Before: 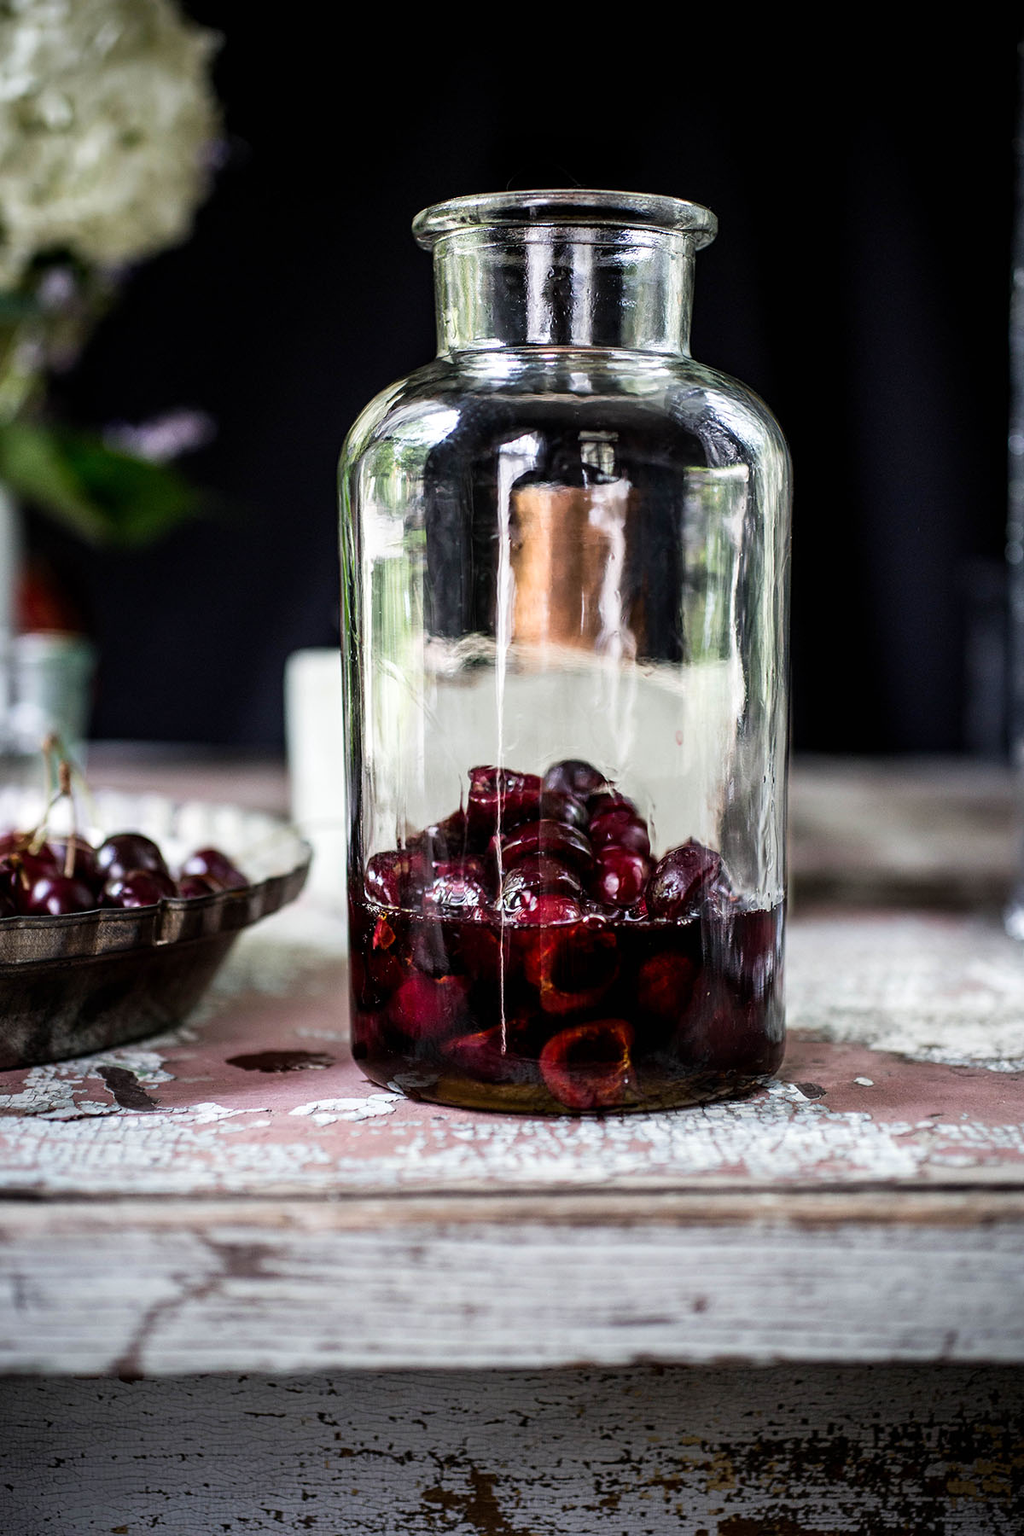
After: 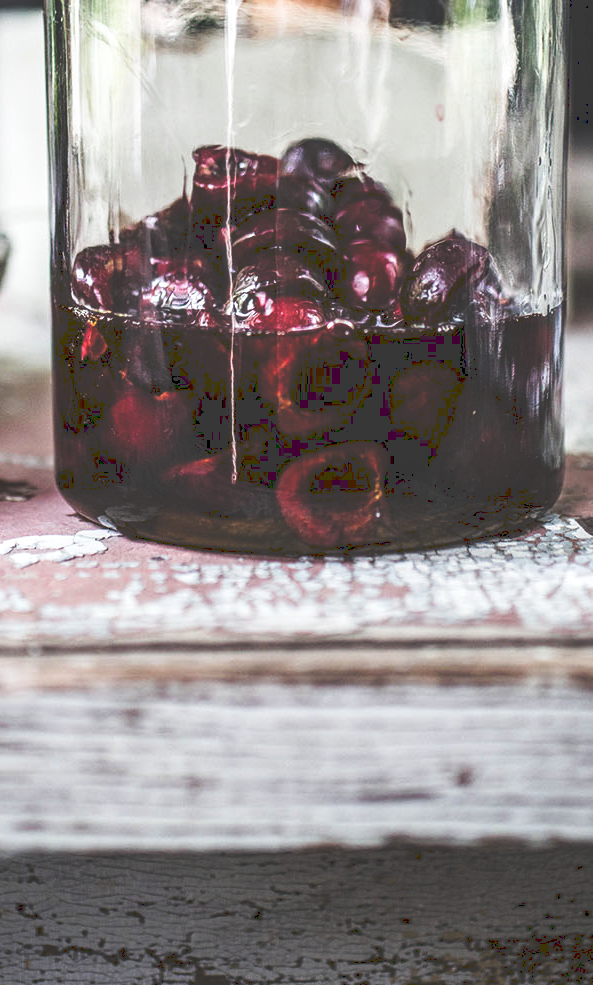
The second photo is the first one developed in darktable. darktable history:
local contrast: on, module defaults
tone curve: curves: ch0 [(0, 0) (0.003, 0.224) (0.011, 0.229) (0.025, 0.234) (0.044, 0.242) (0.069, 0.249) (0.1, 0.256) (0.136, 0.265) (0.177, 0.285) (0.224, 0.304) (0.277, 0.337) (0.335, 0.385) (0.399, 0.435) (0.468, 0.507) (0.543, 0.59) (0.623, 0.674) (0.709, 0.763) (0.801, 0.852) (0.898, 0.931) (1, 1)], preserve colors none
crop: left 29.672%, top 41.786%, right 20.851%, bottom 3.487%
